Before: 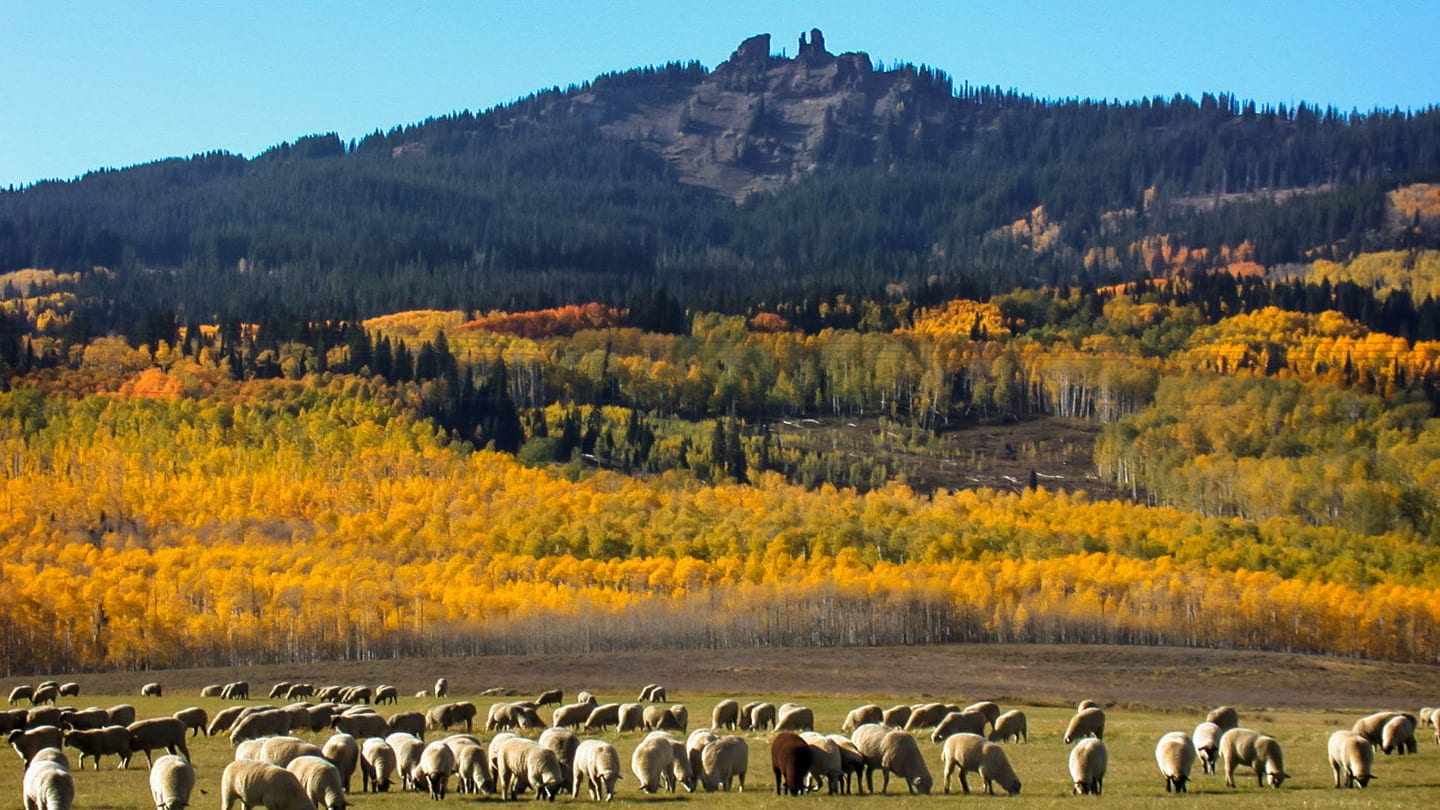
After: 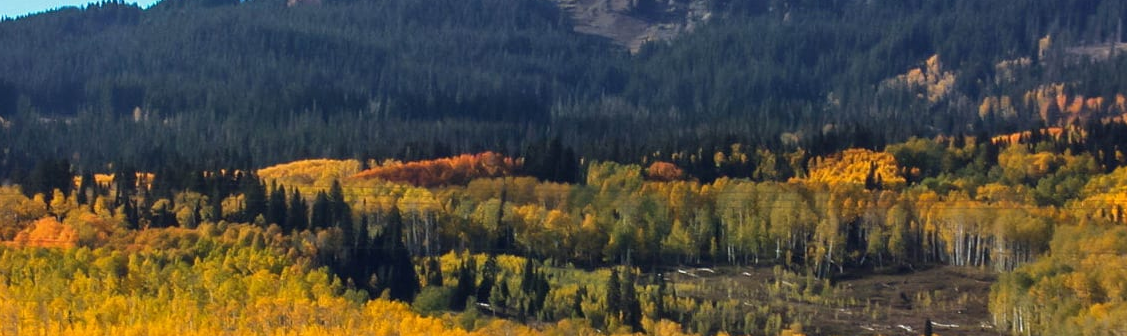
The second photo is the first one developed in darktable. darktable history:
crop: left 7.308%, top 18.676%, right 14.411%, bottom 39.759%
tone equalizer: -7 EV 0.184 EV, -6 EV 0.157 EV, -5 EV 0.093 EV, -4 EV 0.065 EV, -2 EV -0.036 EV, -1 EV -0.037 EV, +0 EV -0.057 EV
